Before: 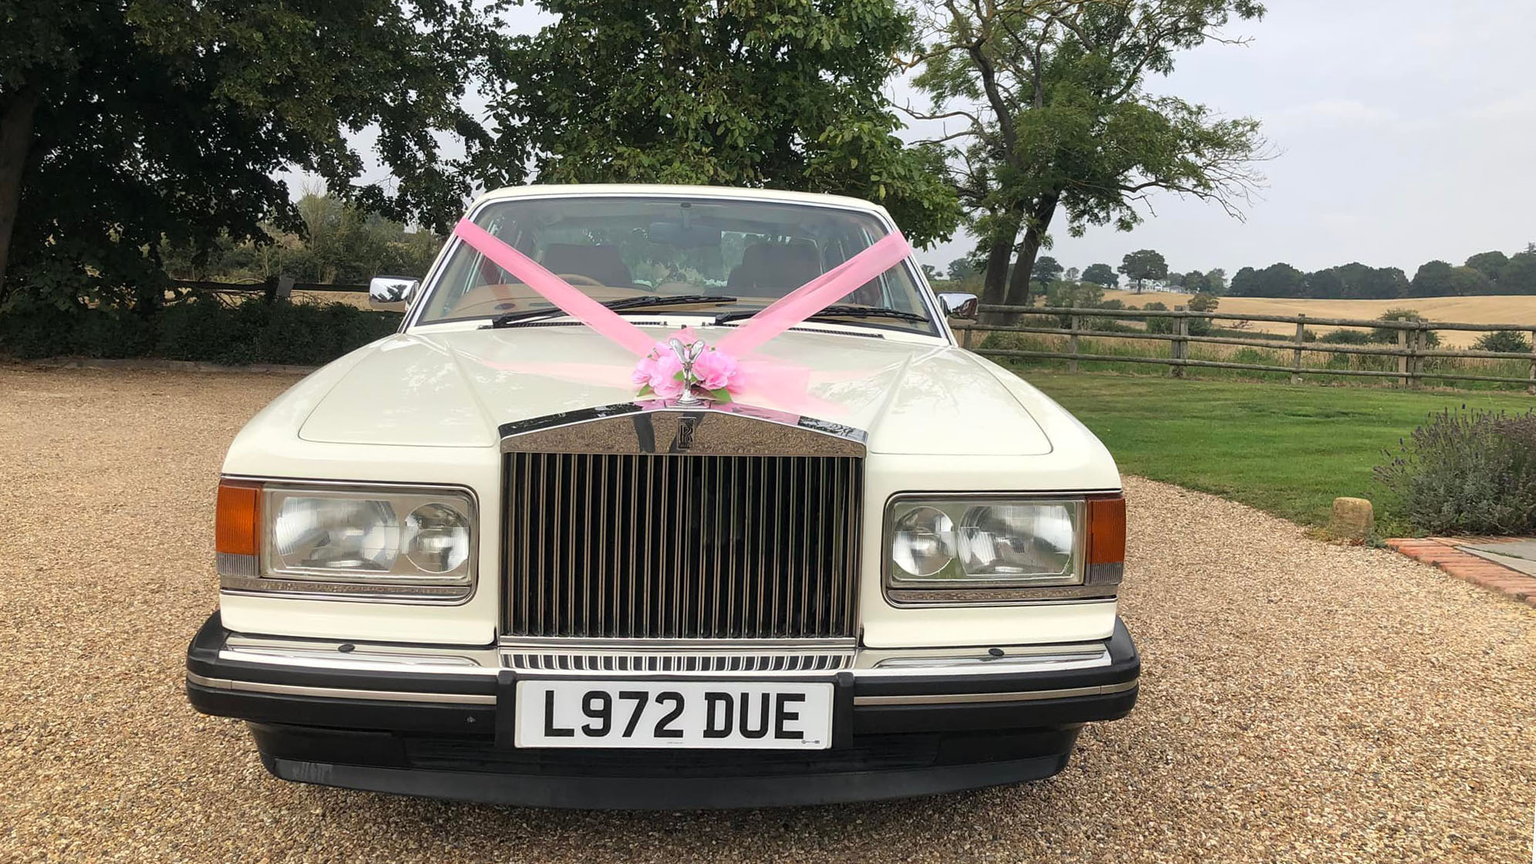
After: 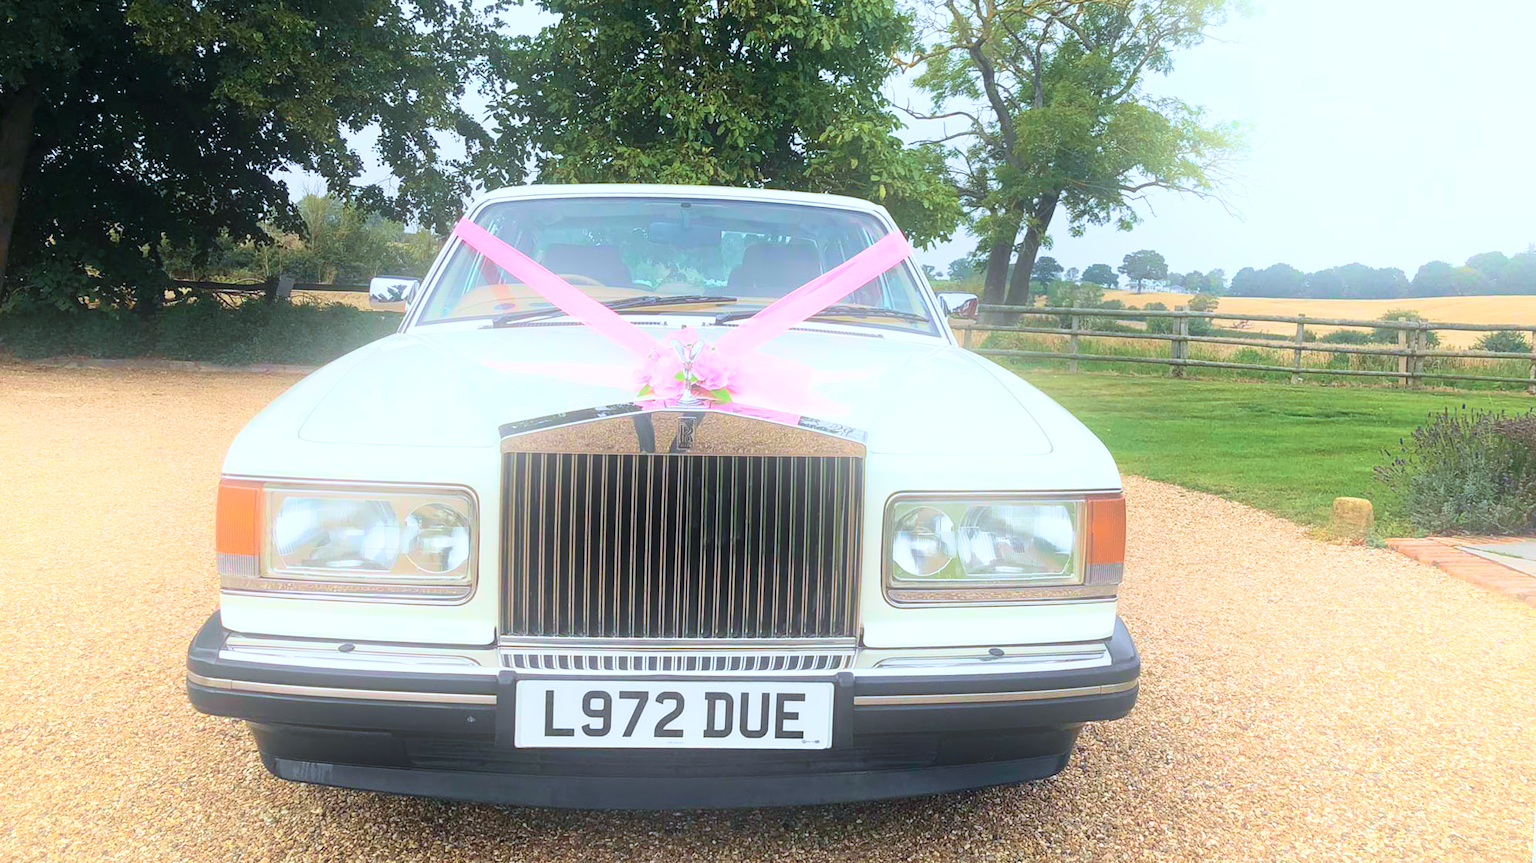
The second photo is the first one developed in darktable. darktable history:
bloom: on, module defaults
color calibration: x 0.37, y 0.382, temperature 4313.32 K
contrast brightness saturation: contrast 0.2, brightness 0.15, saturation 0.14
velvia: strength 56%
